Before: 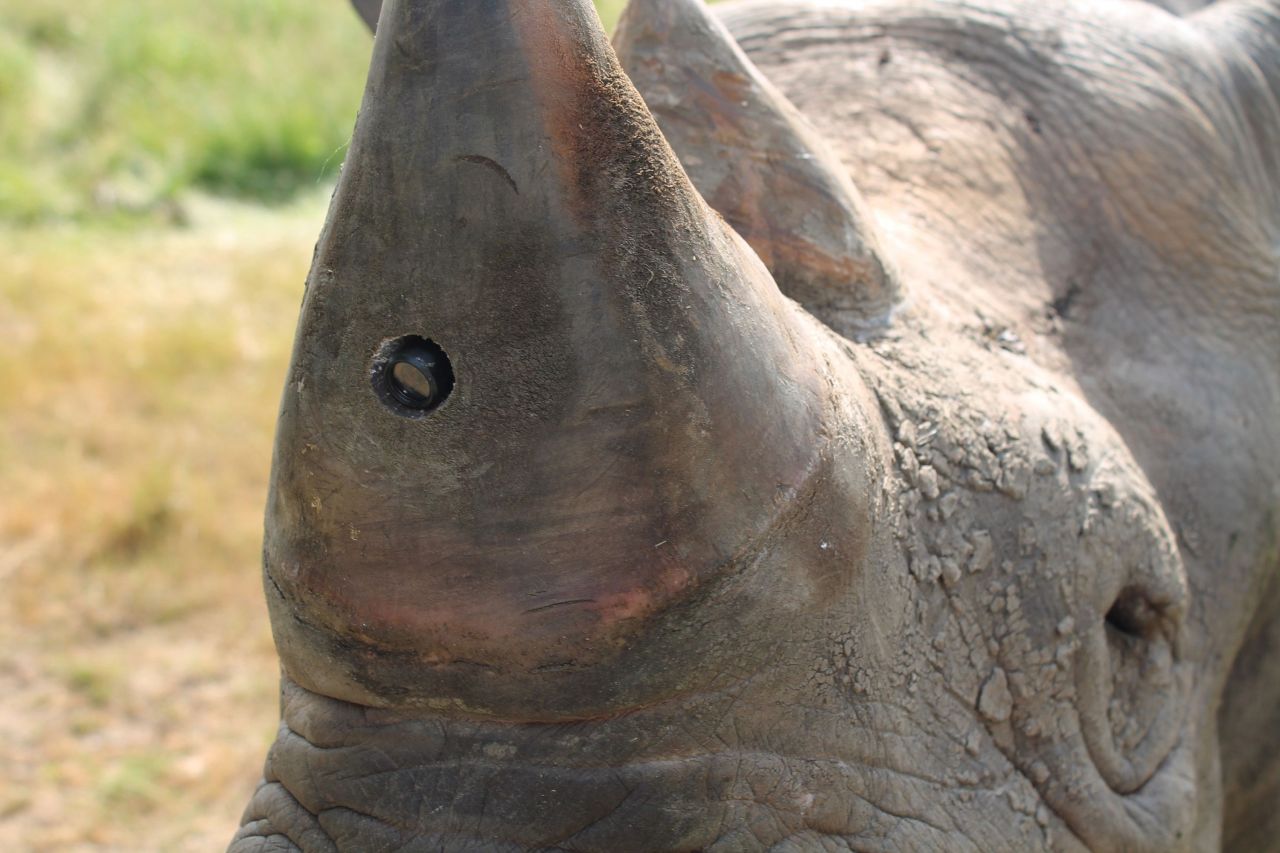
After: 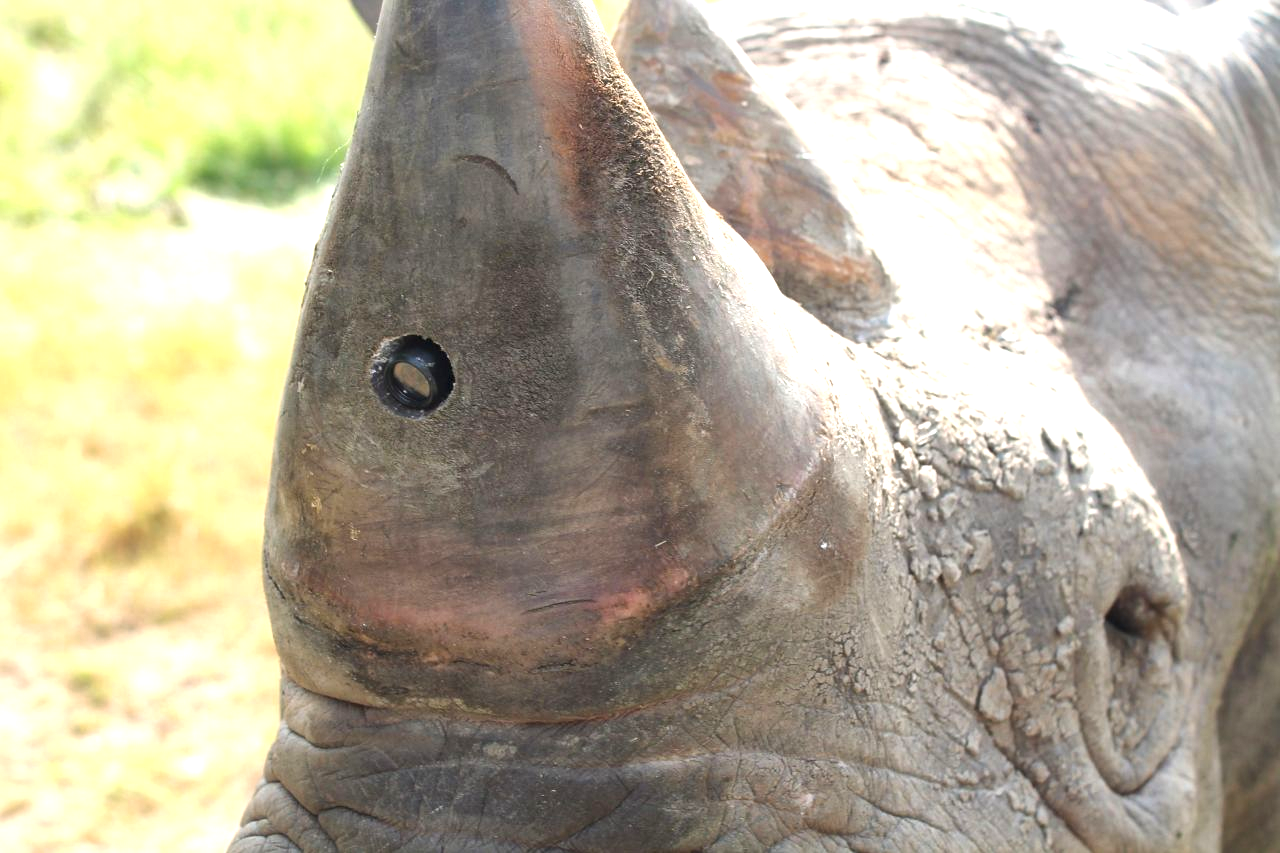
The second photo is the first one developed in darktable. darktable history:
local contrast: mode bilateral grid, contrast 20, coarseness 49, detail 120%, midtone range 0.2
exposure: exposure 1.001 EV, compensate highlight preservation false
